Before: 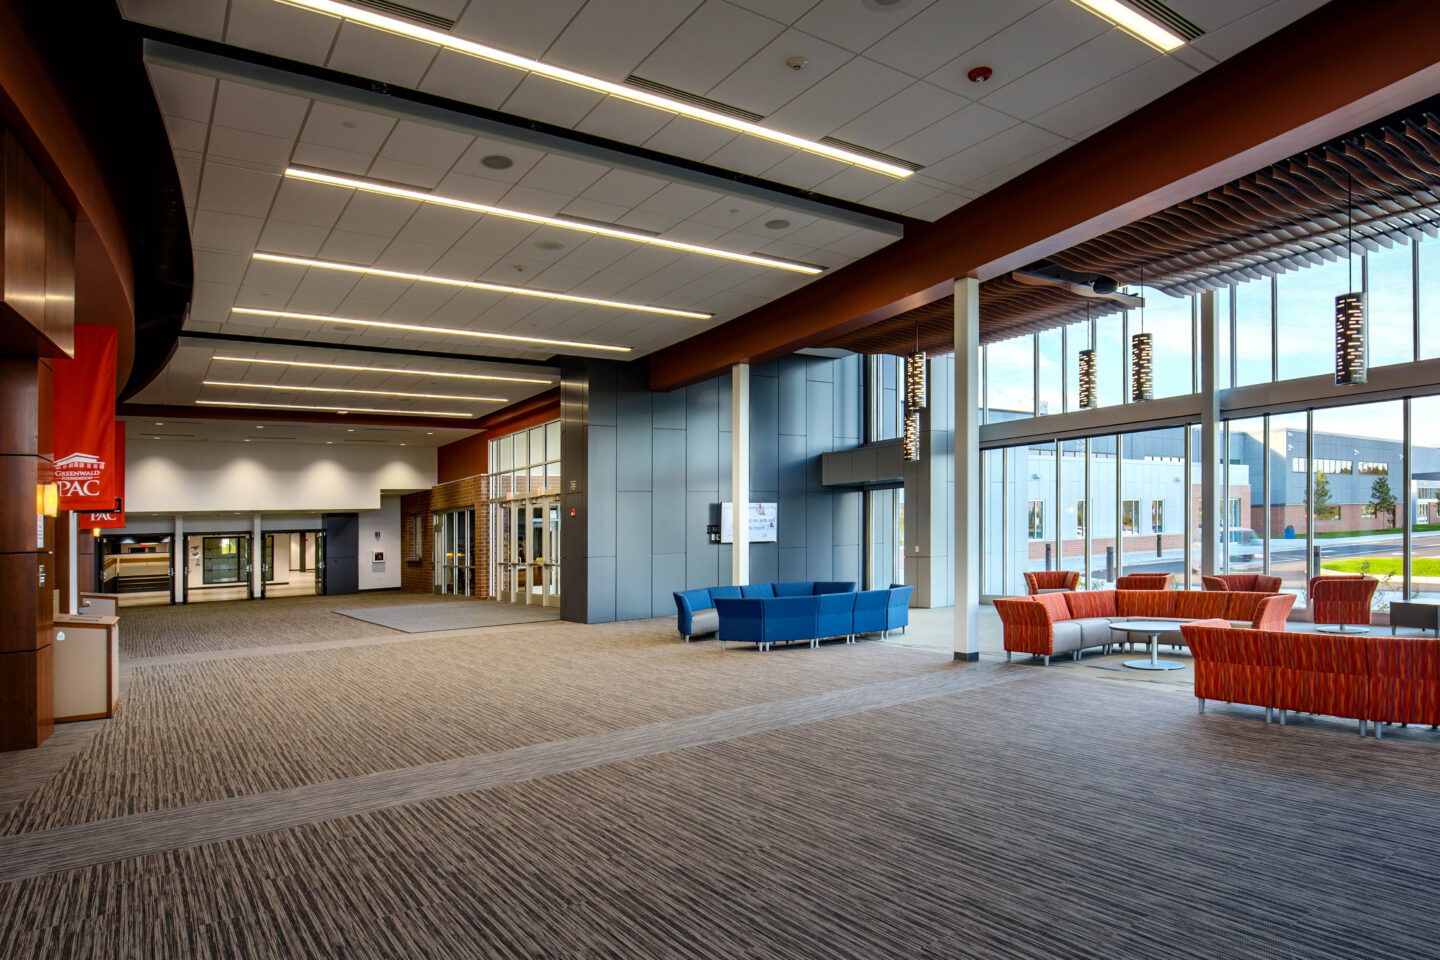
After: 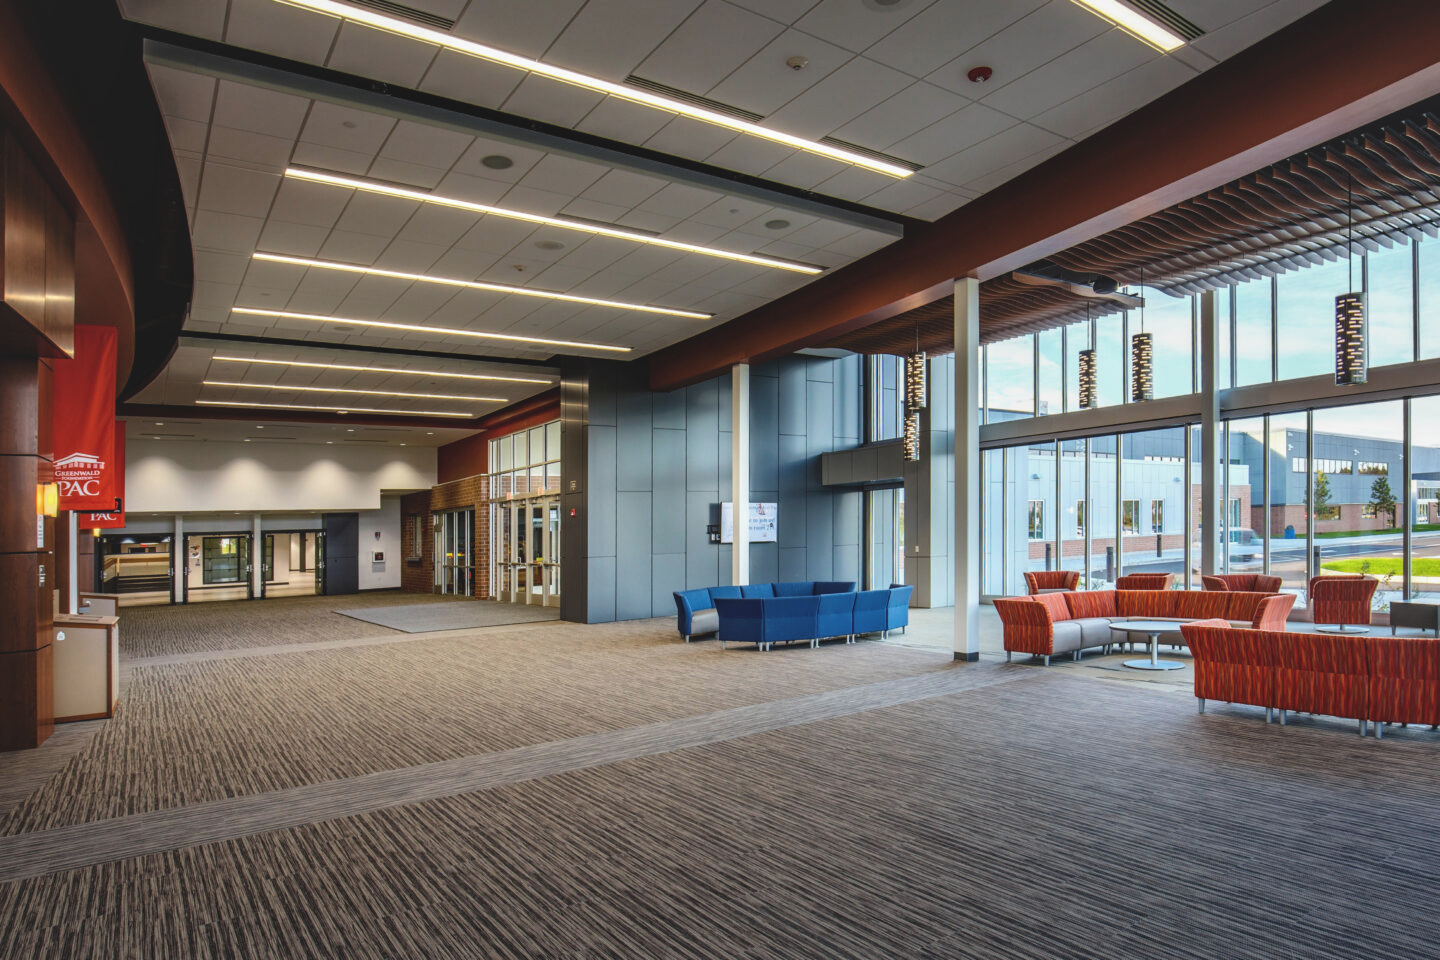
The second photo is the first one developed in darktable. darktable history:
local contrast: on, module defaults
exposure: black level correction -0.014, exposure -0.193 EV, compensate highlight preservation false
shadows and highlights: shadows 25, highlights -25
